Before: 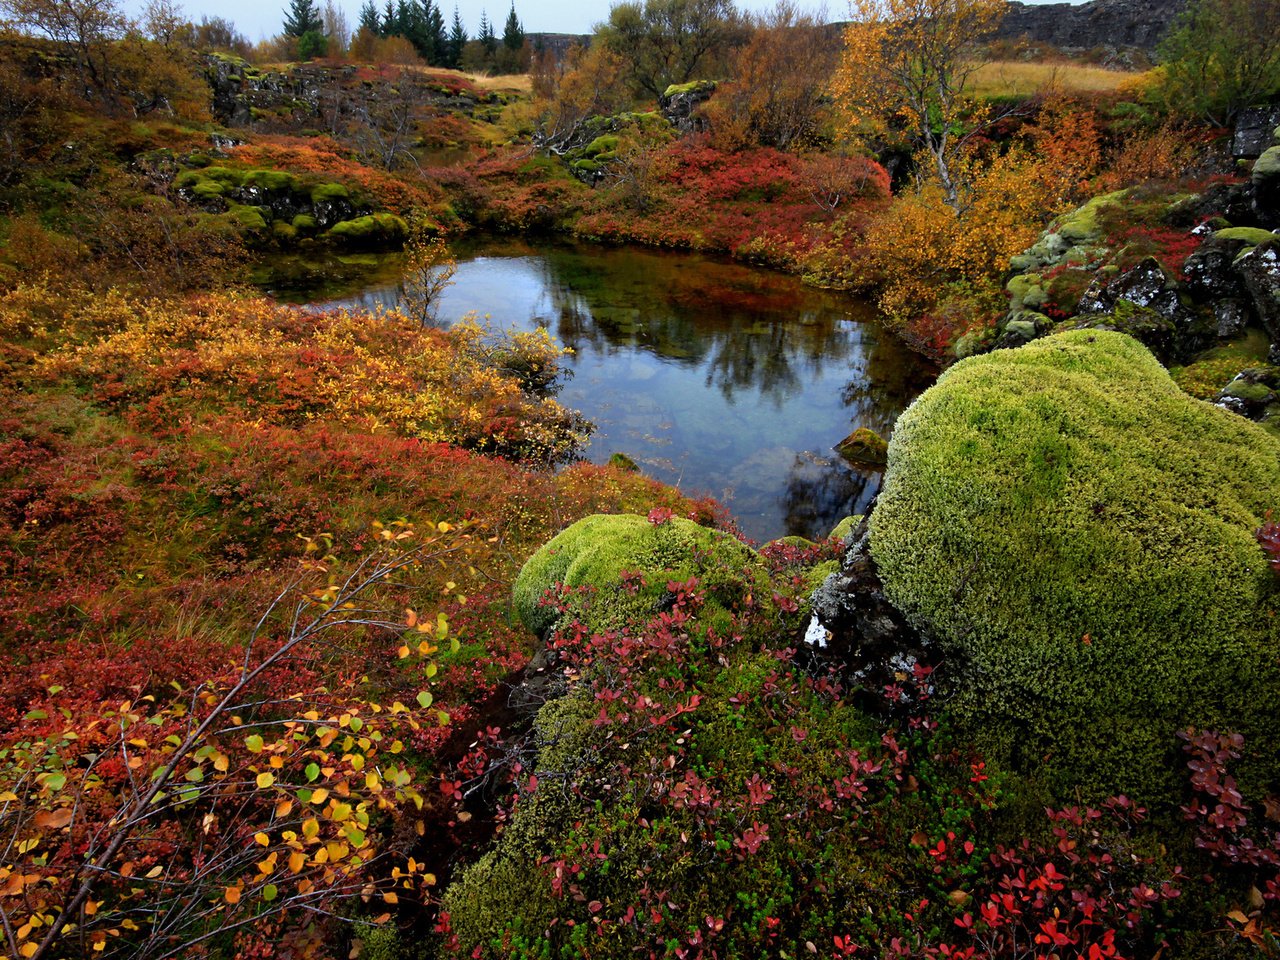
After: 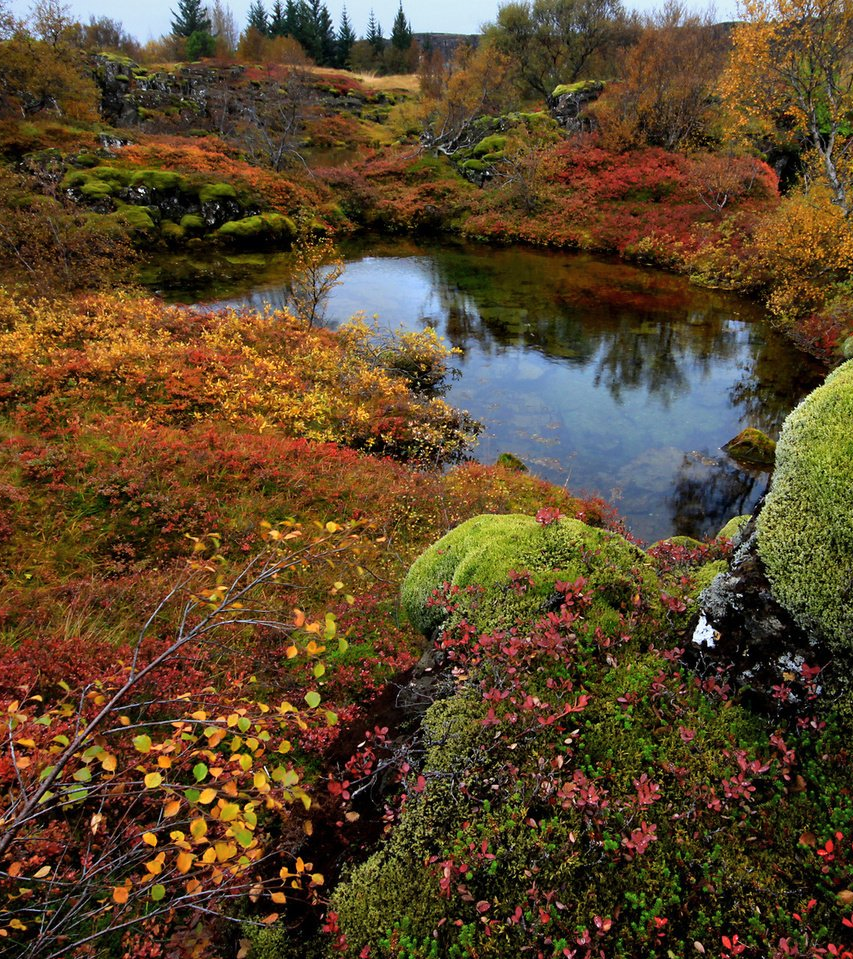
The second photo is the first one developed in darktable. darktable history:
shadows and highlights: shadows 30.63, highlights -63.22, shadows color adjustment 98%, highlights color adjustment 58.61%, soften with gaussian
crop and rotate: left 8.786%, right 24.548%
